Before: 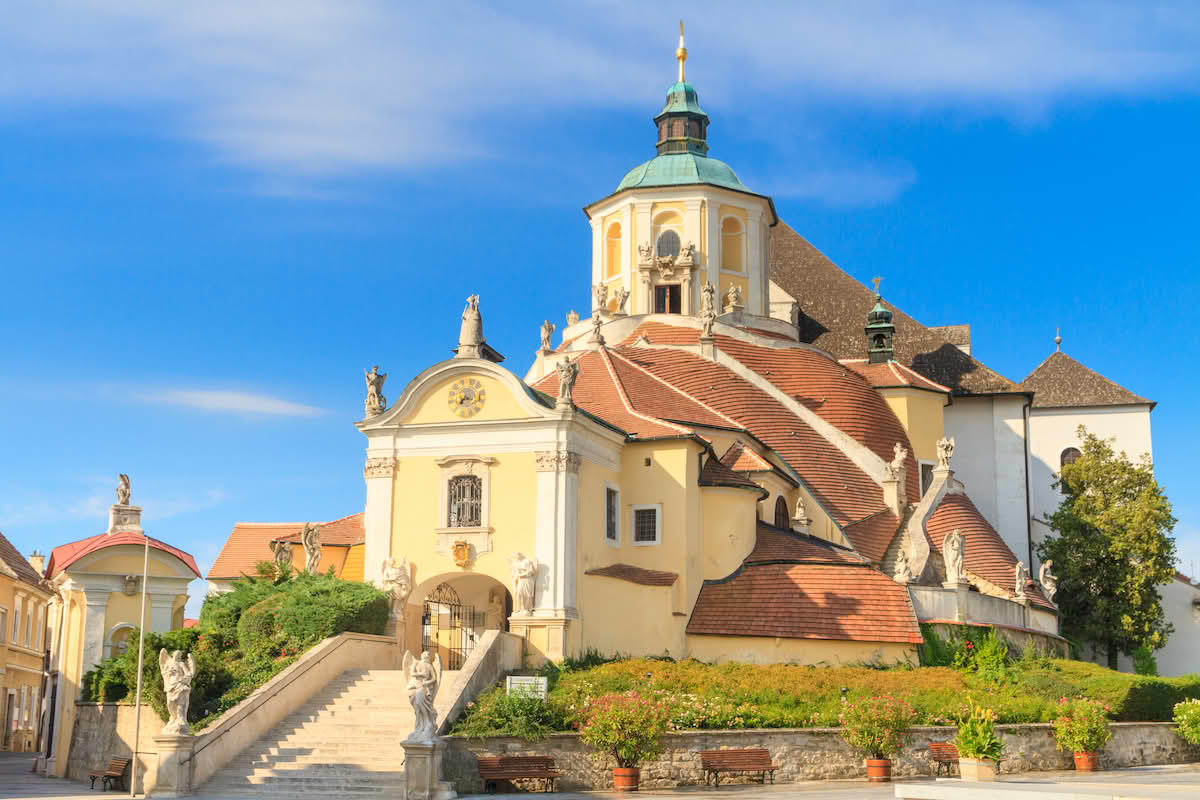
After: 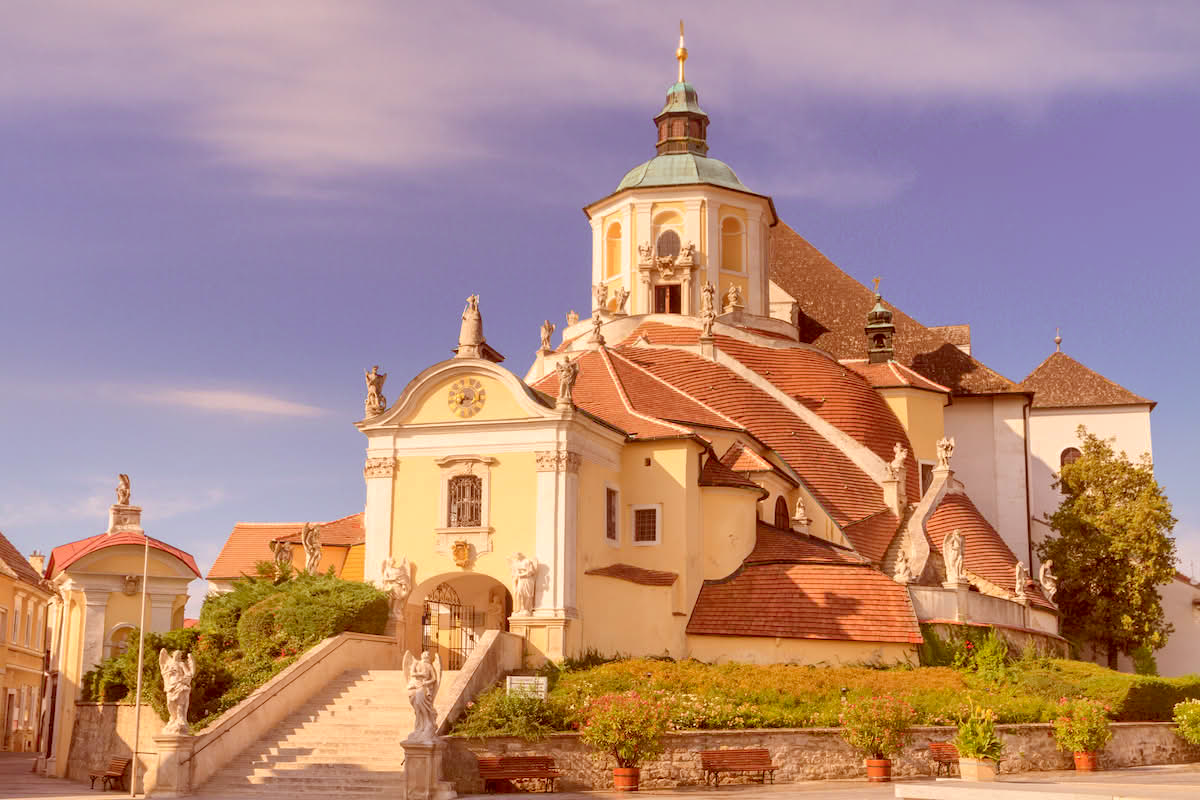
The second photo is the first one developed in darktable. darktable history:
shadows and highlights: on, module defaults
color correction: highlights a* 9.03, highlights b* 8.71, shadows a* 40, shadows b* 40, saturation 0.8
